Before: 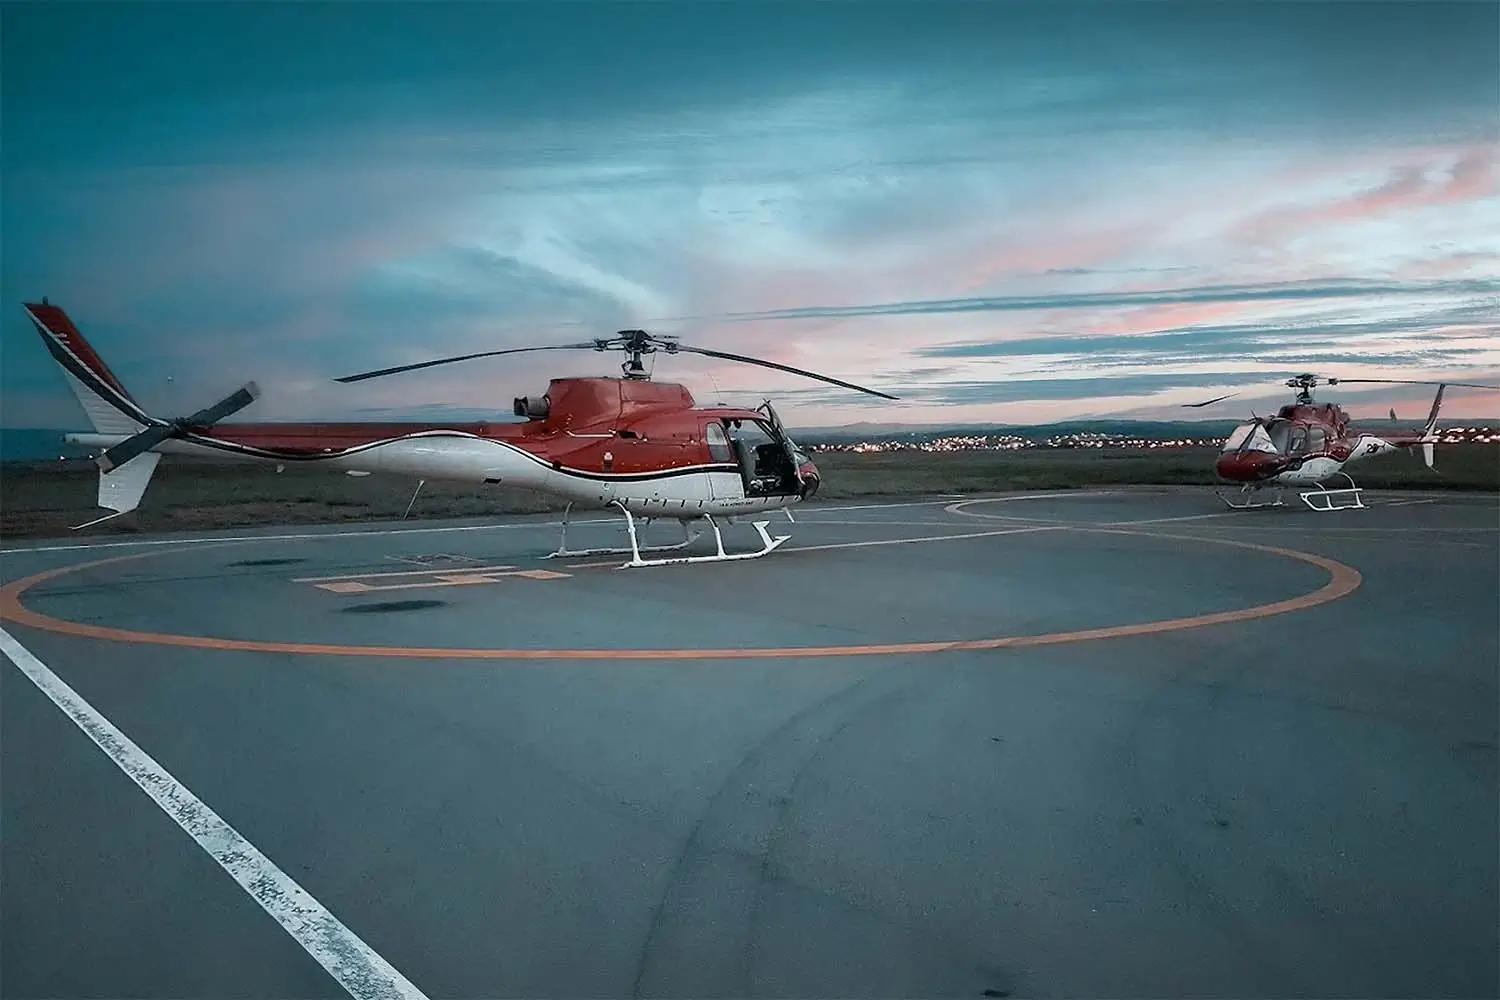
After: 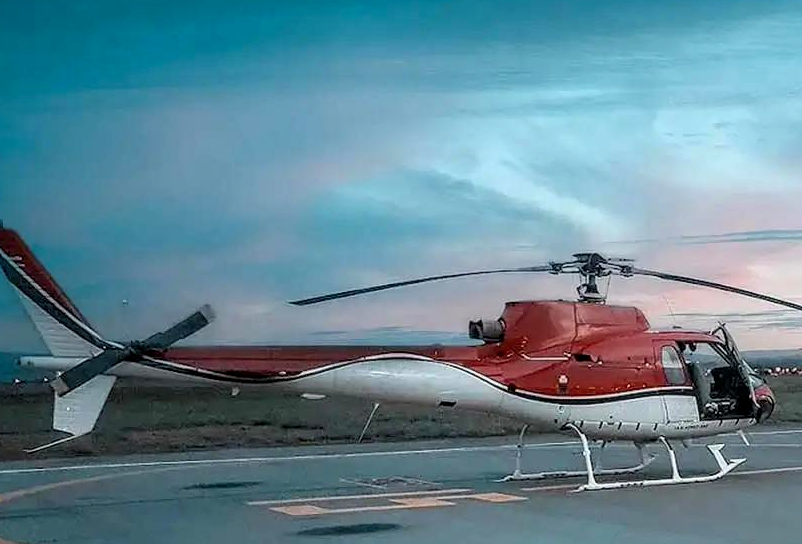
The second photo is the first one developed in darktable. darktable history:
contrast brightness saturation: brightness 0.089, saturation 0.193
crop and rotate: left 3.019%, top 7.704%, right 43.455%, bottom 37.817%
local contrast: detail 130%
